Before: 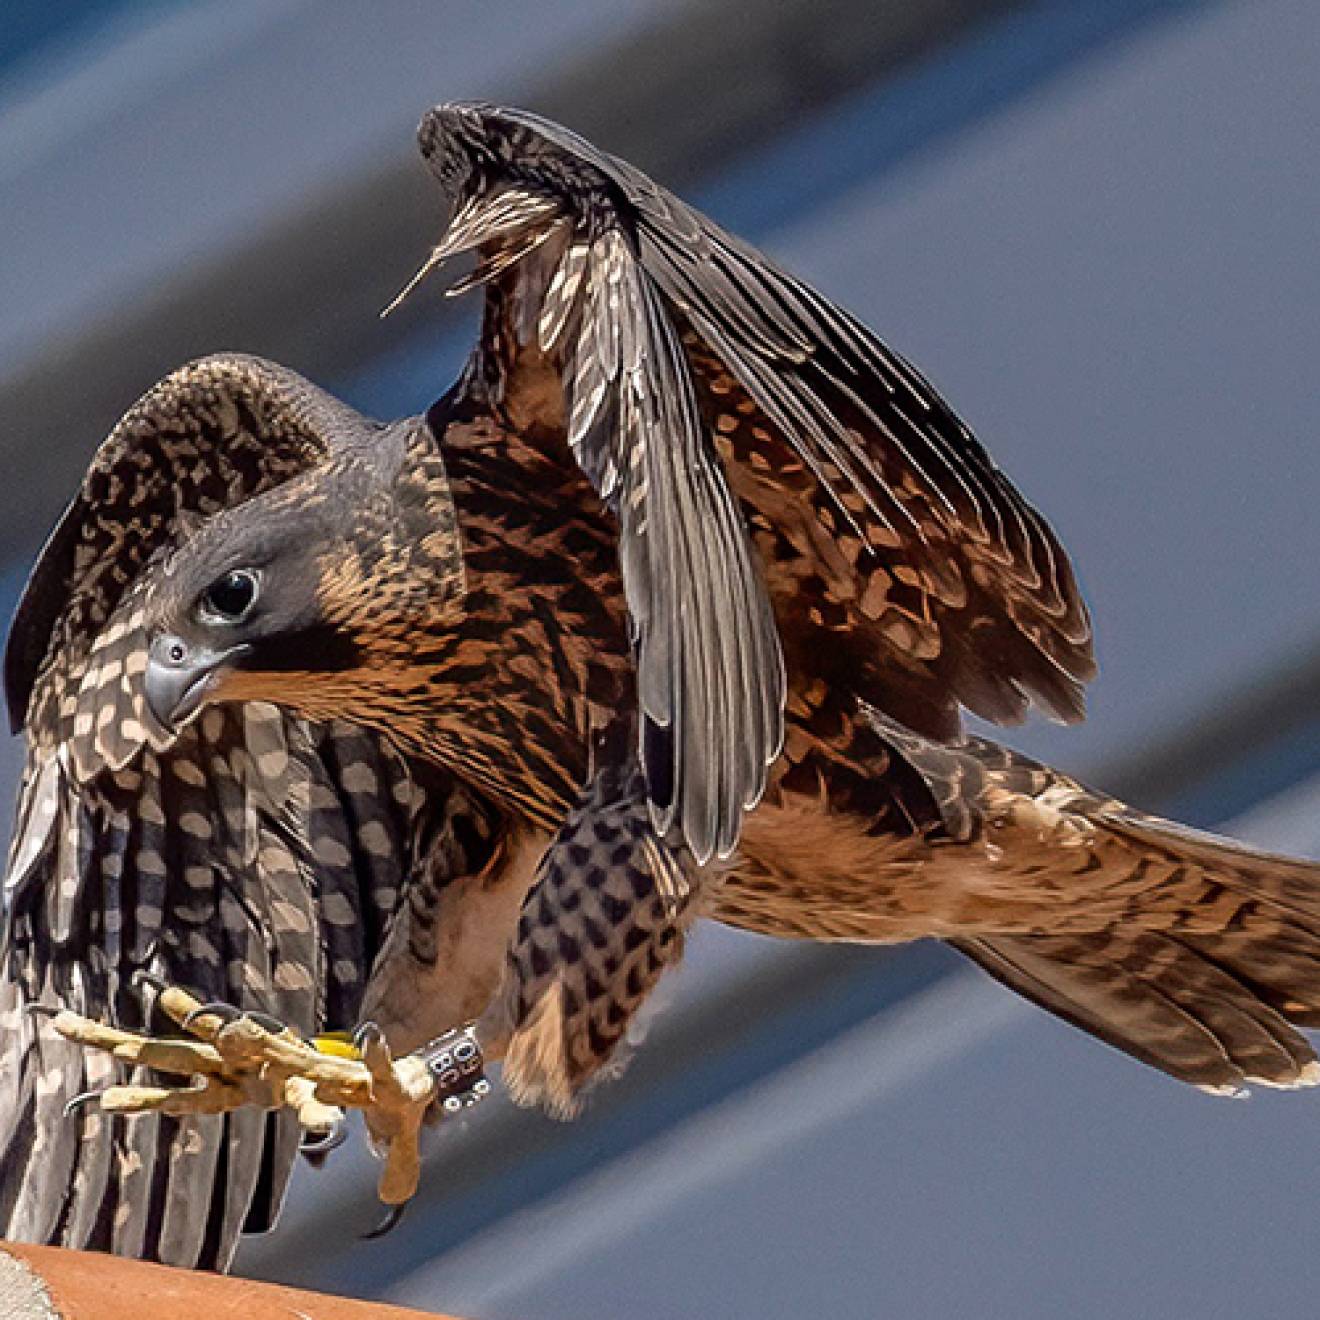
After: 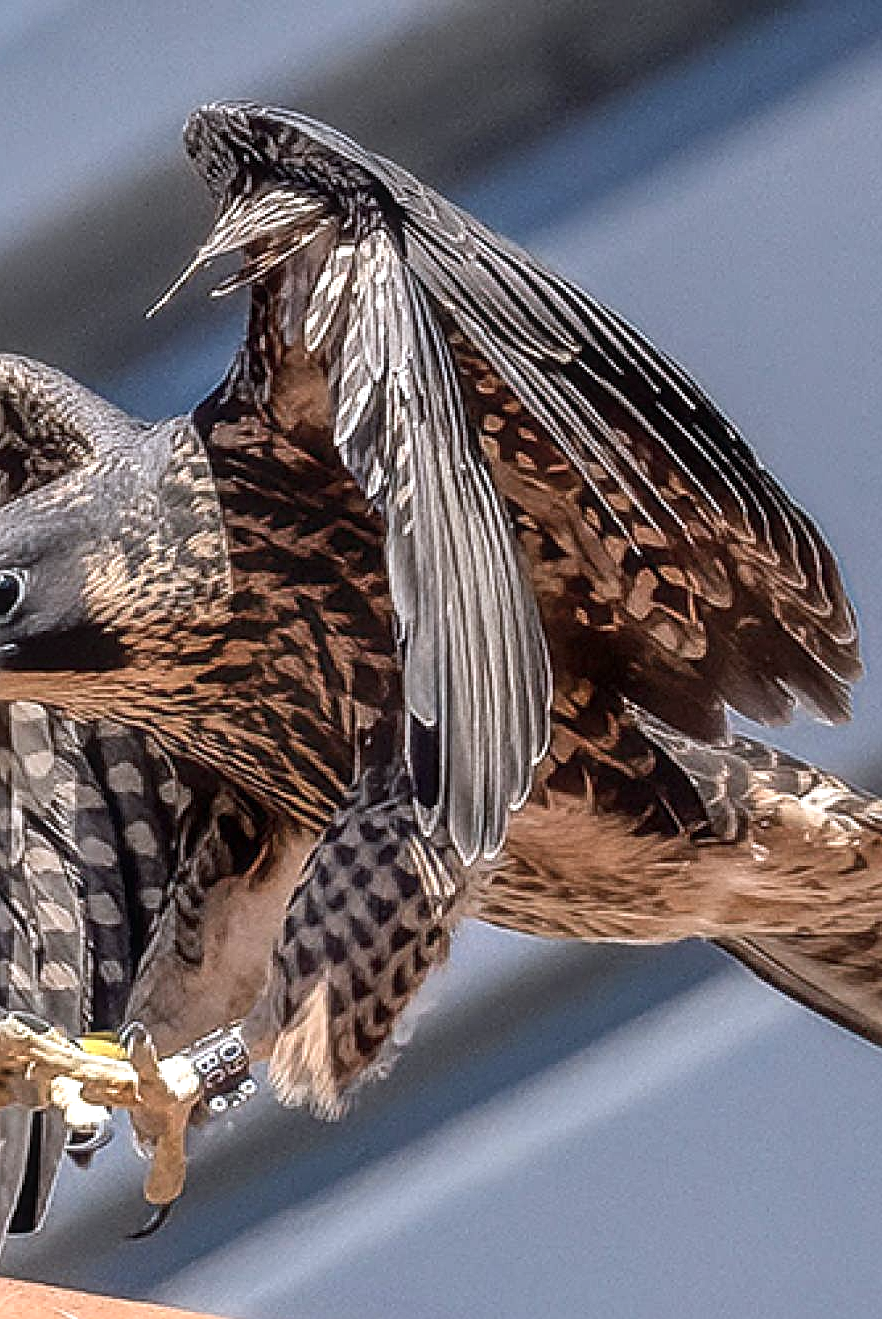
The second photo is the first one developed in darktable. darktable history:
crop and rotate: left 17.732%, right 15.423%
exposure: black level correction 0, exposure 0.7 EV, compensate exposure bias true, compensate highlight preservation false
contrast equalizer: y [[0.5, 0.486, 0.447, 0.446, 0.489, 0.5], [0.5 ×6], [0.5 ×6], [0 ×6], [0 ×6]]
local contrast: on, module defaults
contrast brightness saturation: contrast 0.1, saturation -0.3
sharpen: on, module defaults
color correction: highlights a* -0.137, highlights b* -5.91, shadows a* -0.137, shadows b* -0.137
